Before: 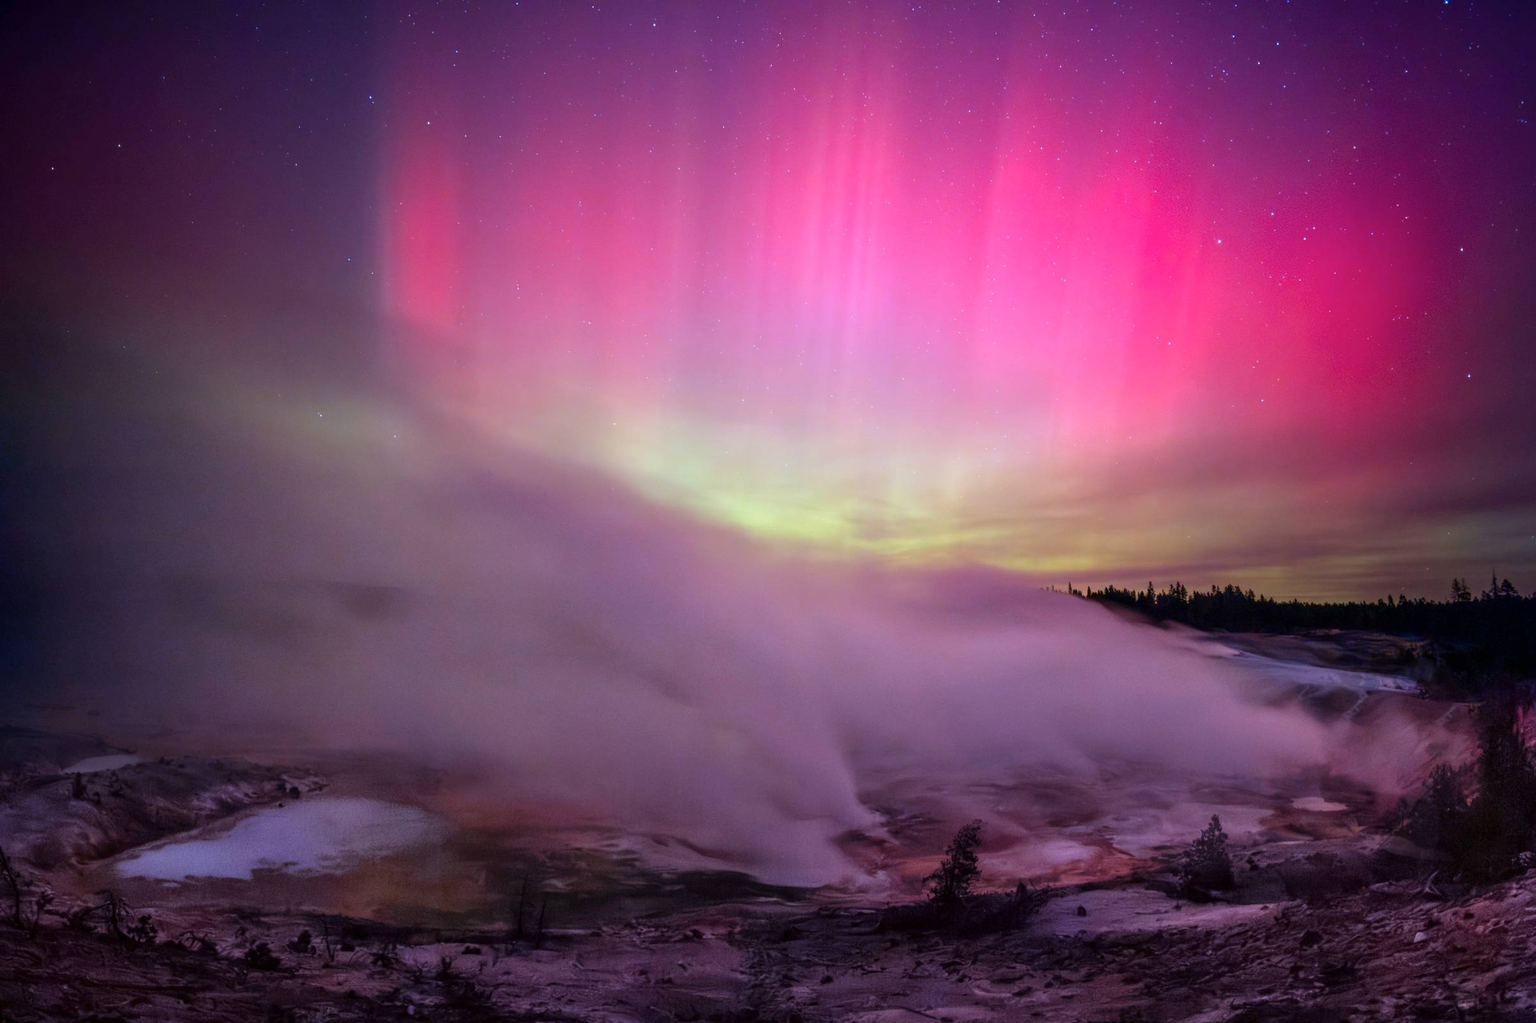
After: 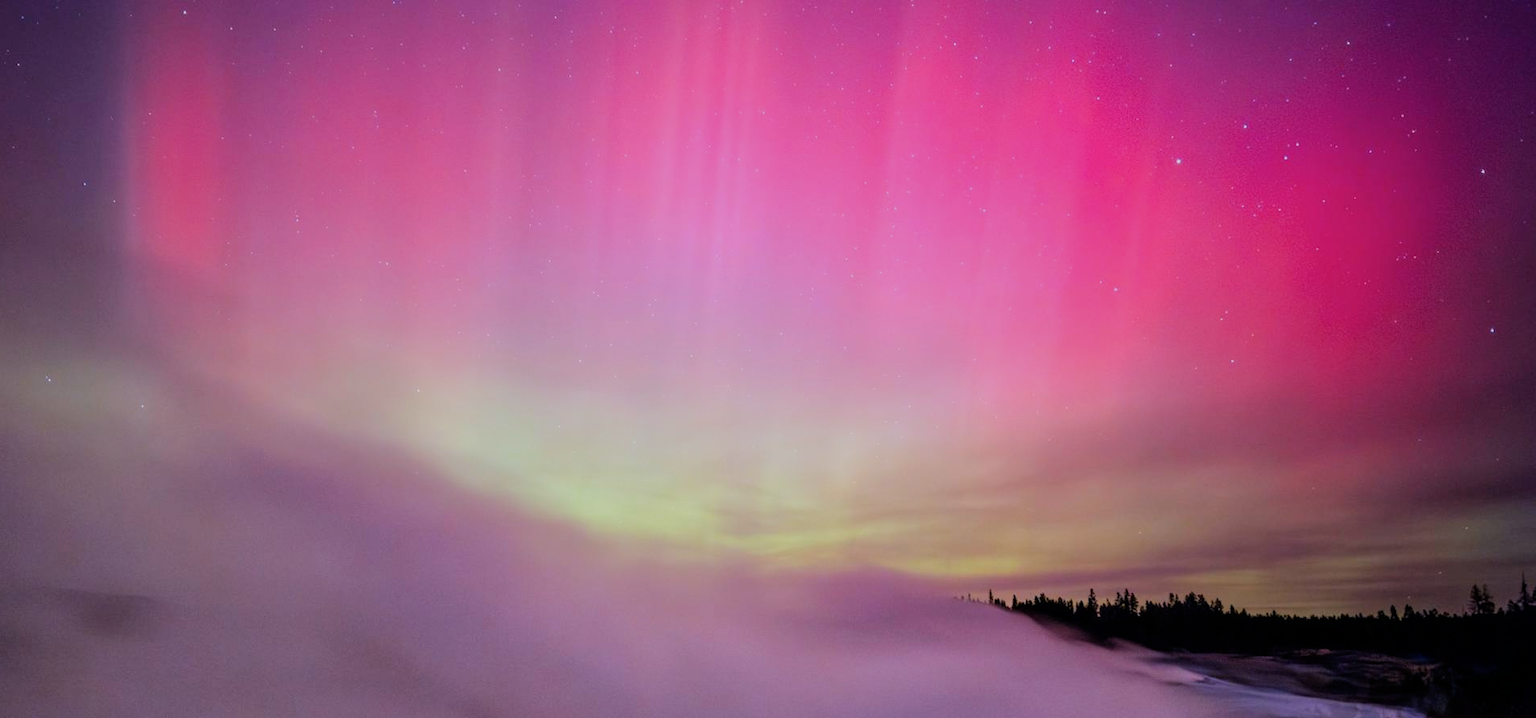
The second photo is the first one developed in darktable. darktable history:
crop: left 18.336%, top 11.1%, right 2.041%, bottom 33.006%
filmic rgb: black relative exposure -7.65 EV, white relative exposure 4.56 EV, hardness 3.61
